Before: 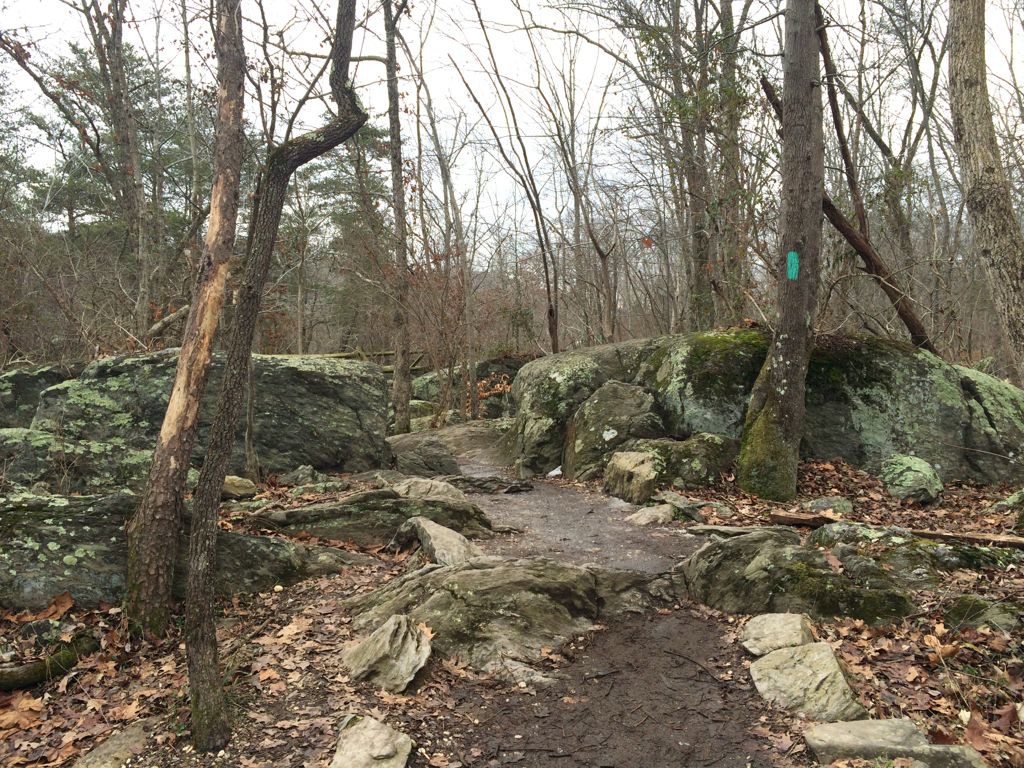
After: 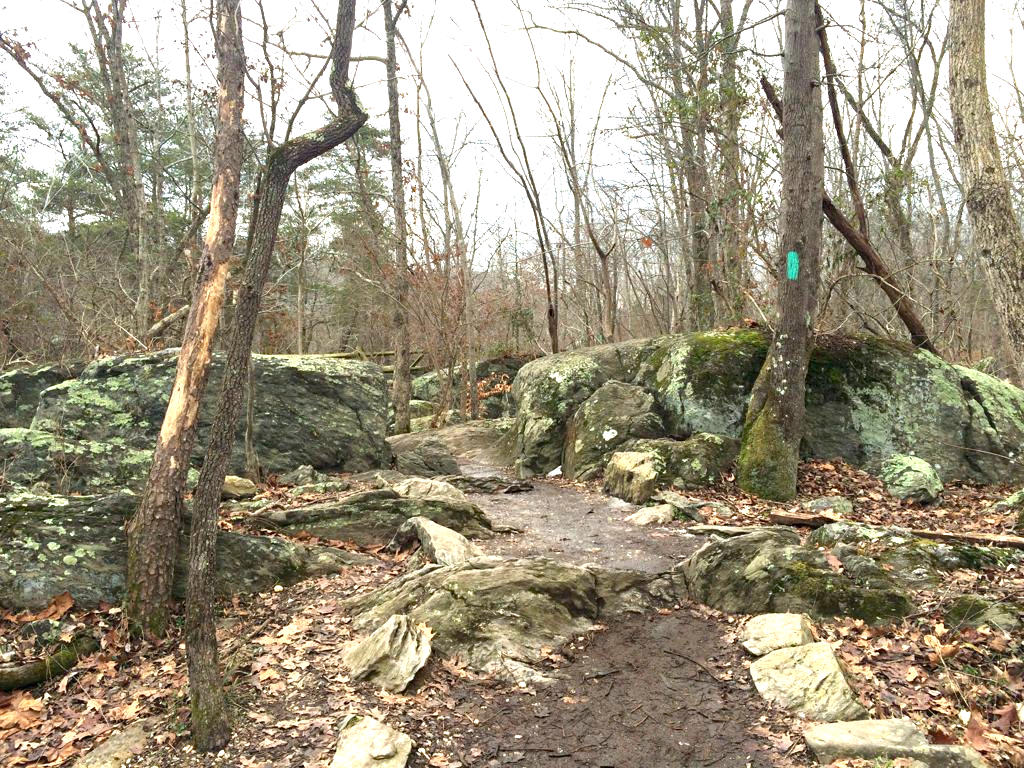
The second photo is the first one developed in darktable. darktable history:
haze removal: compatibility mode true, adaptive false
exposure: black level correction 0.001, exposure 1 EV, compensate highlight preservation false
tone equalizer: on, module defaults
